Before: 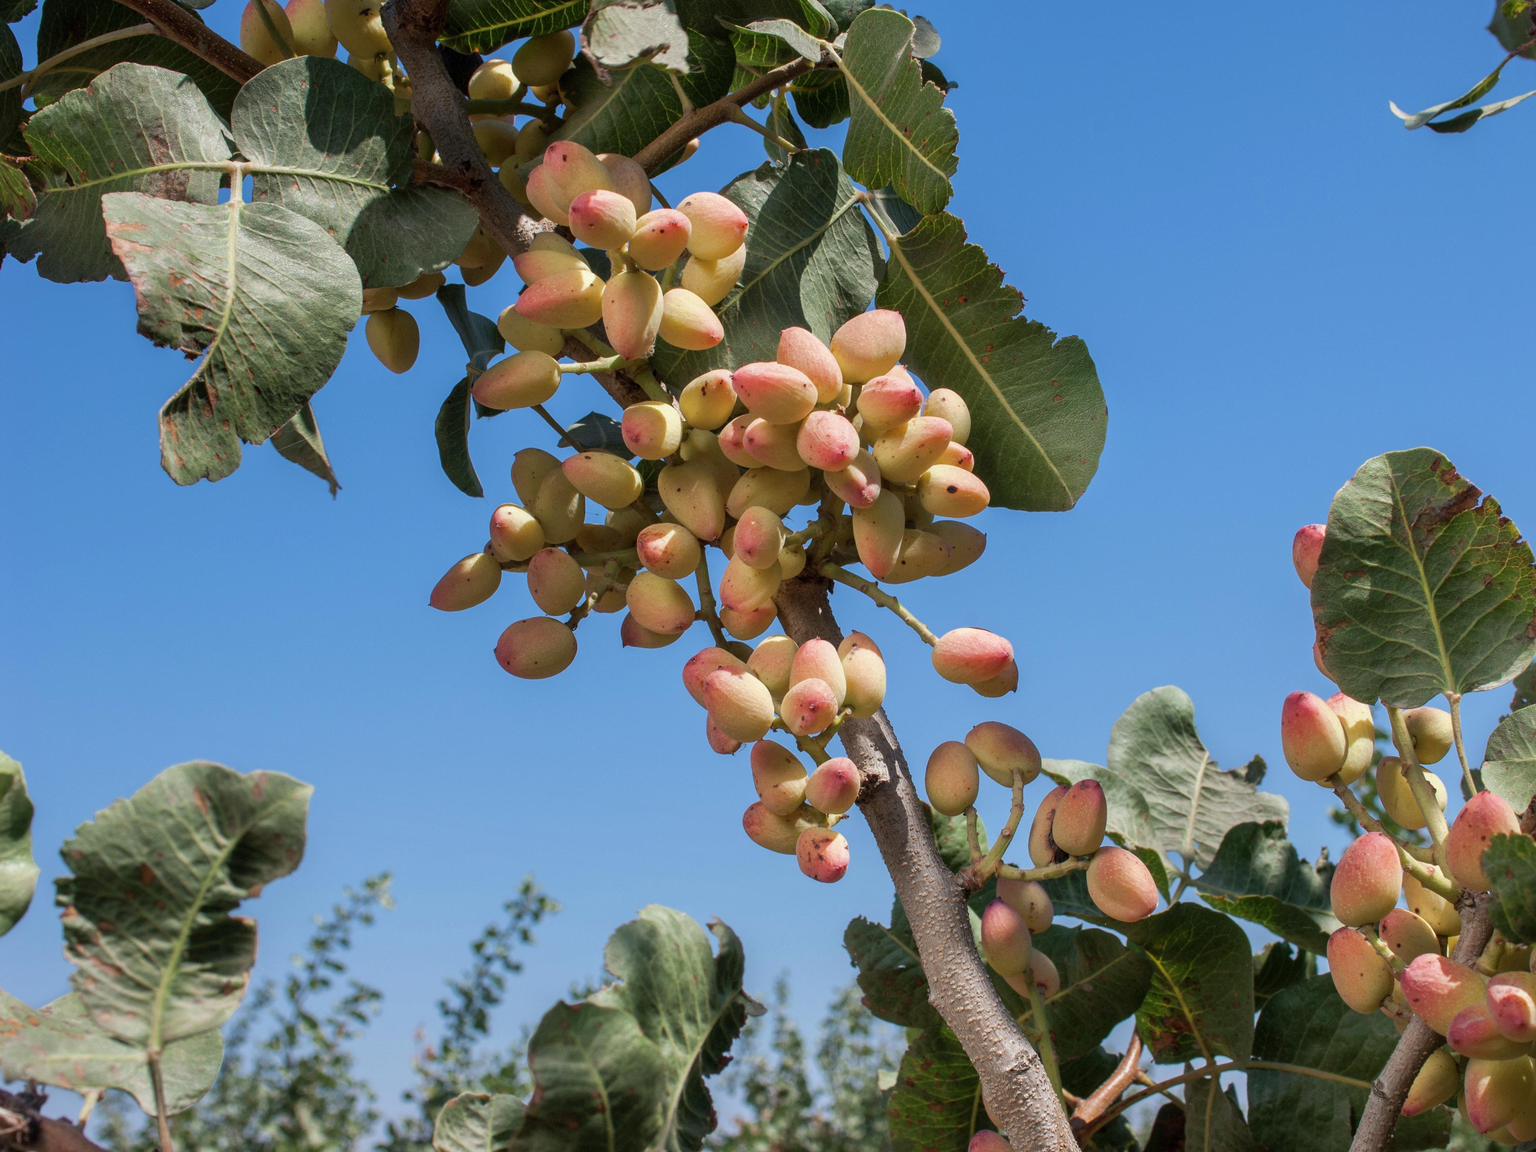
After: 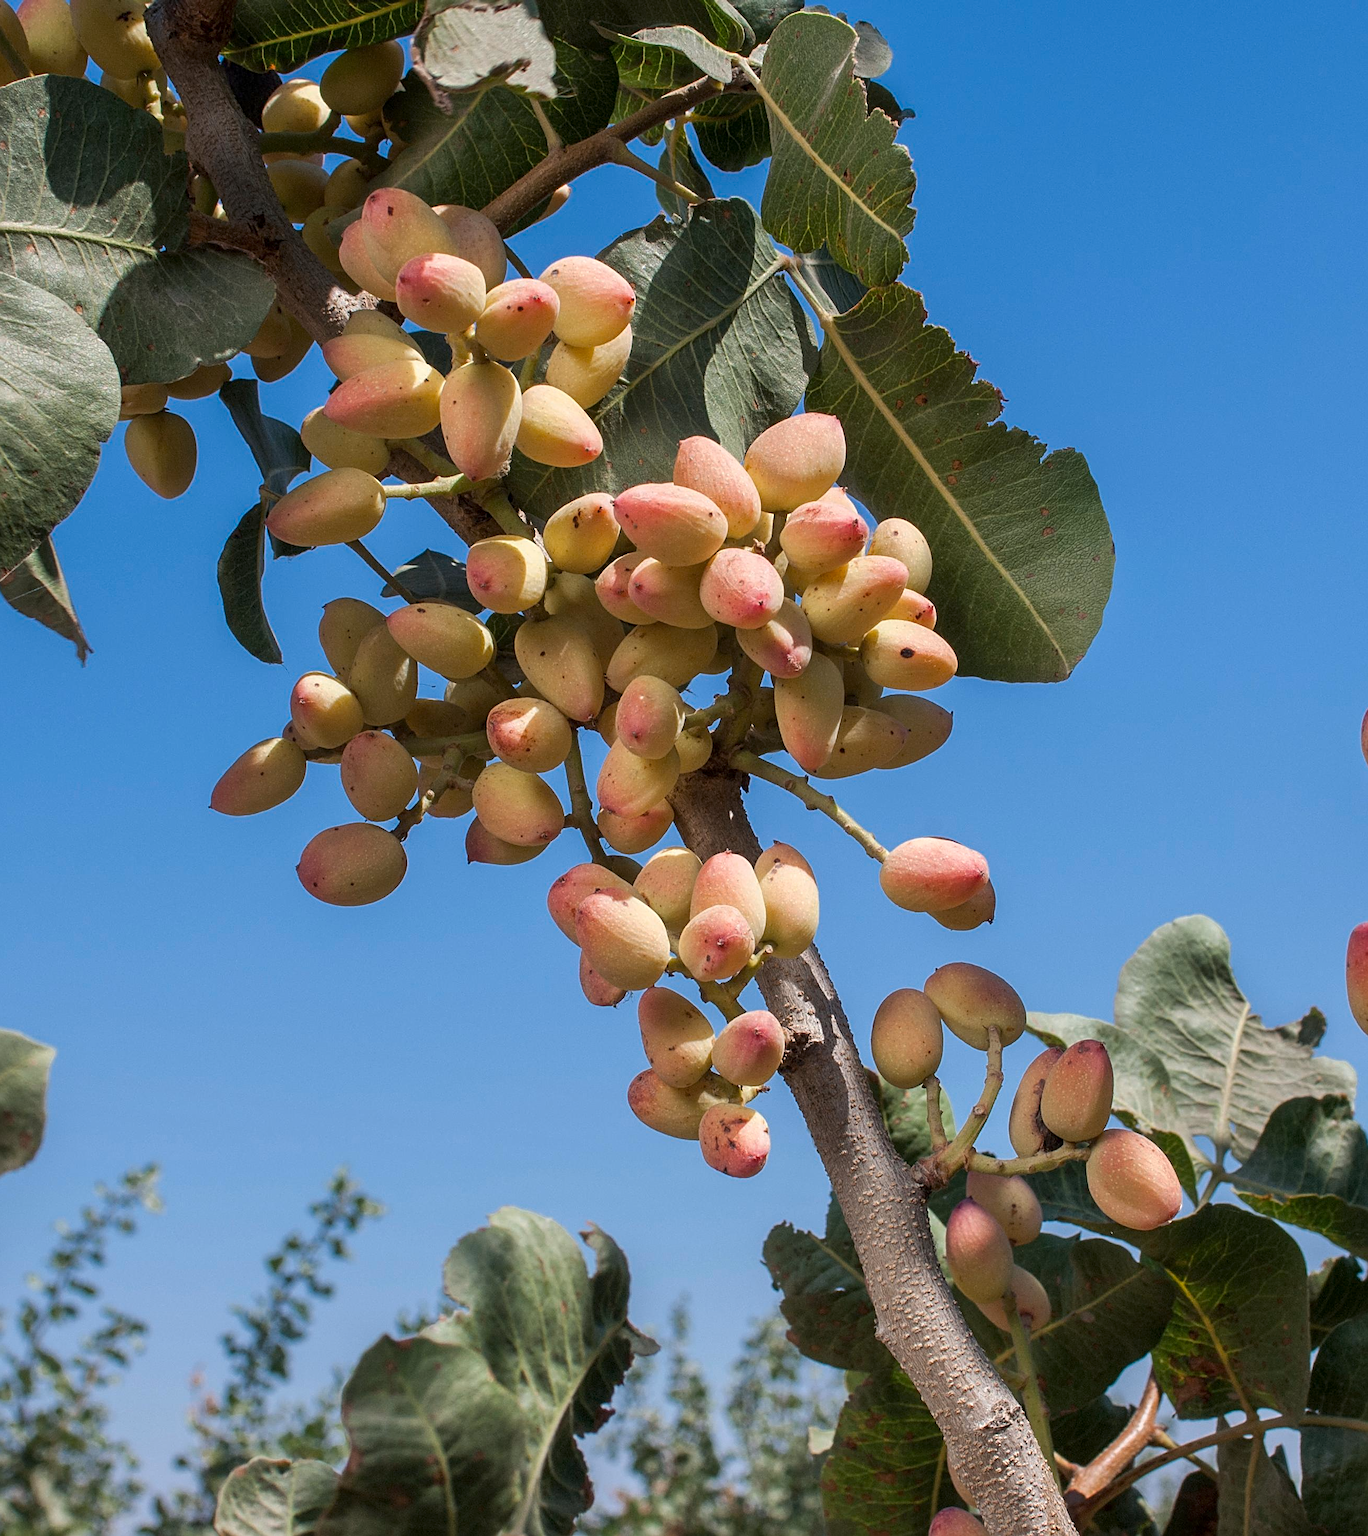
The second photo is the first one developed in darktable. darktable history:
crop and rotate: left 17.732%, right 15.423%
sharpen: radius 2.767
